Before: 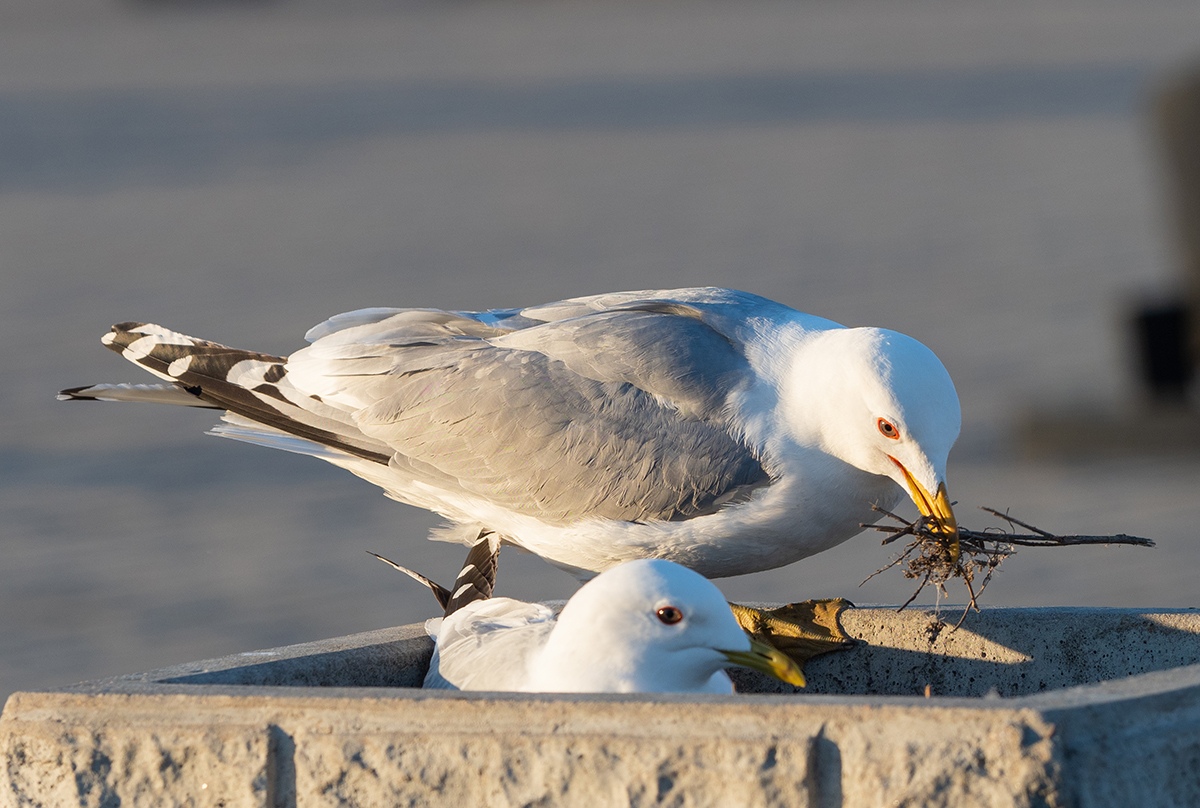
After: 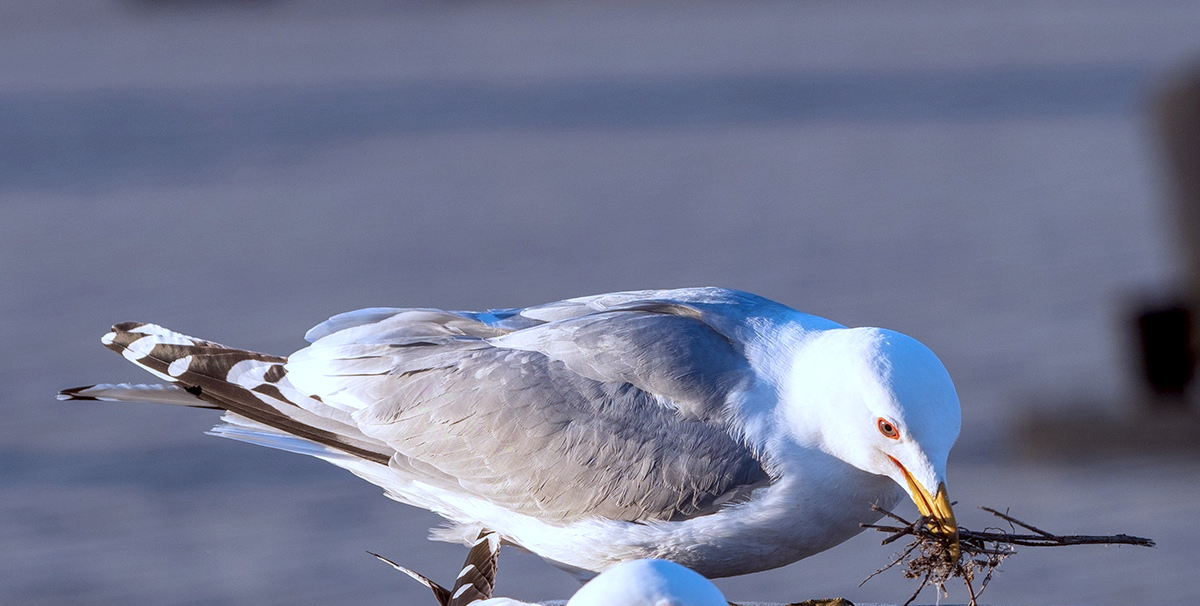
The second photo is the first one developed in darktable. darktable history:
local contrast: detail 130%
exposure: exposure -0.01 EV, compensate exposure bias true, compensate highlight preservation false
crop: bottom 24.992%
color calibration: illuminant as shot in camera, x 0.379, y 0.397, temperature 4134.45 K
color correction: highlights a* -4.97, highlights b* -3.84, shadows a* 3.89, shadows b* 4.43
